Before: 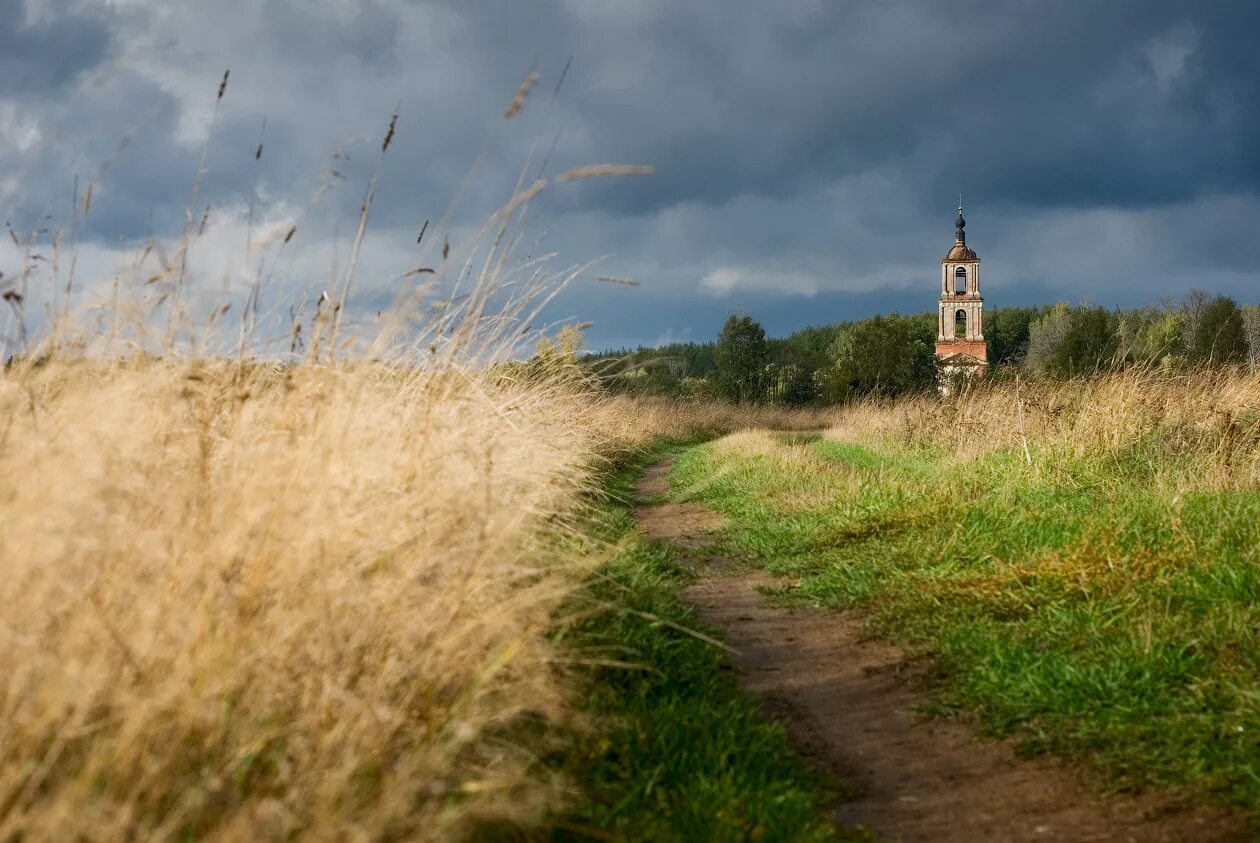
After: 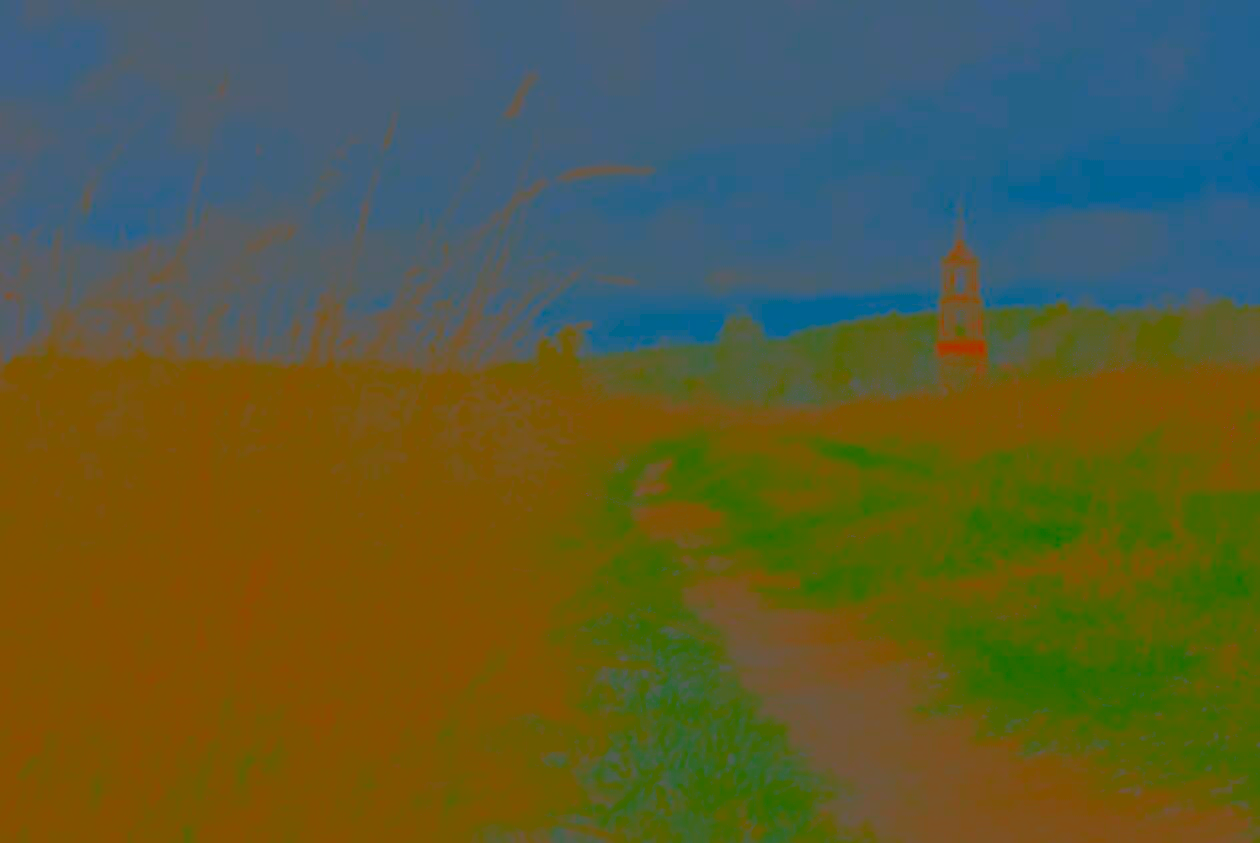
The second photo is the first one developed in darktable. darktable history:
contrast brightness saturation: contrast -0.99, brightness -0.177, saturation 0.747
